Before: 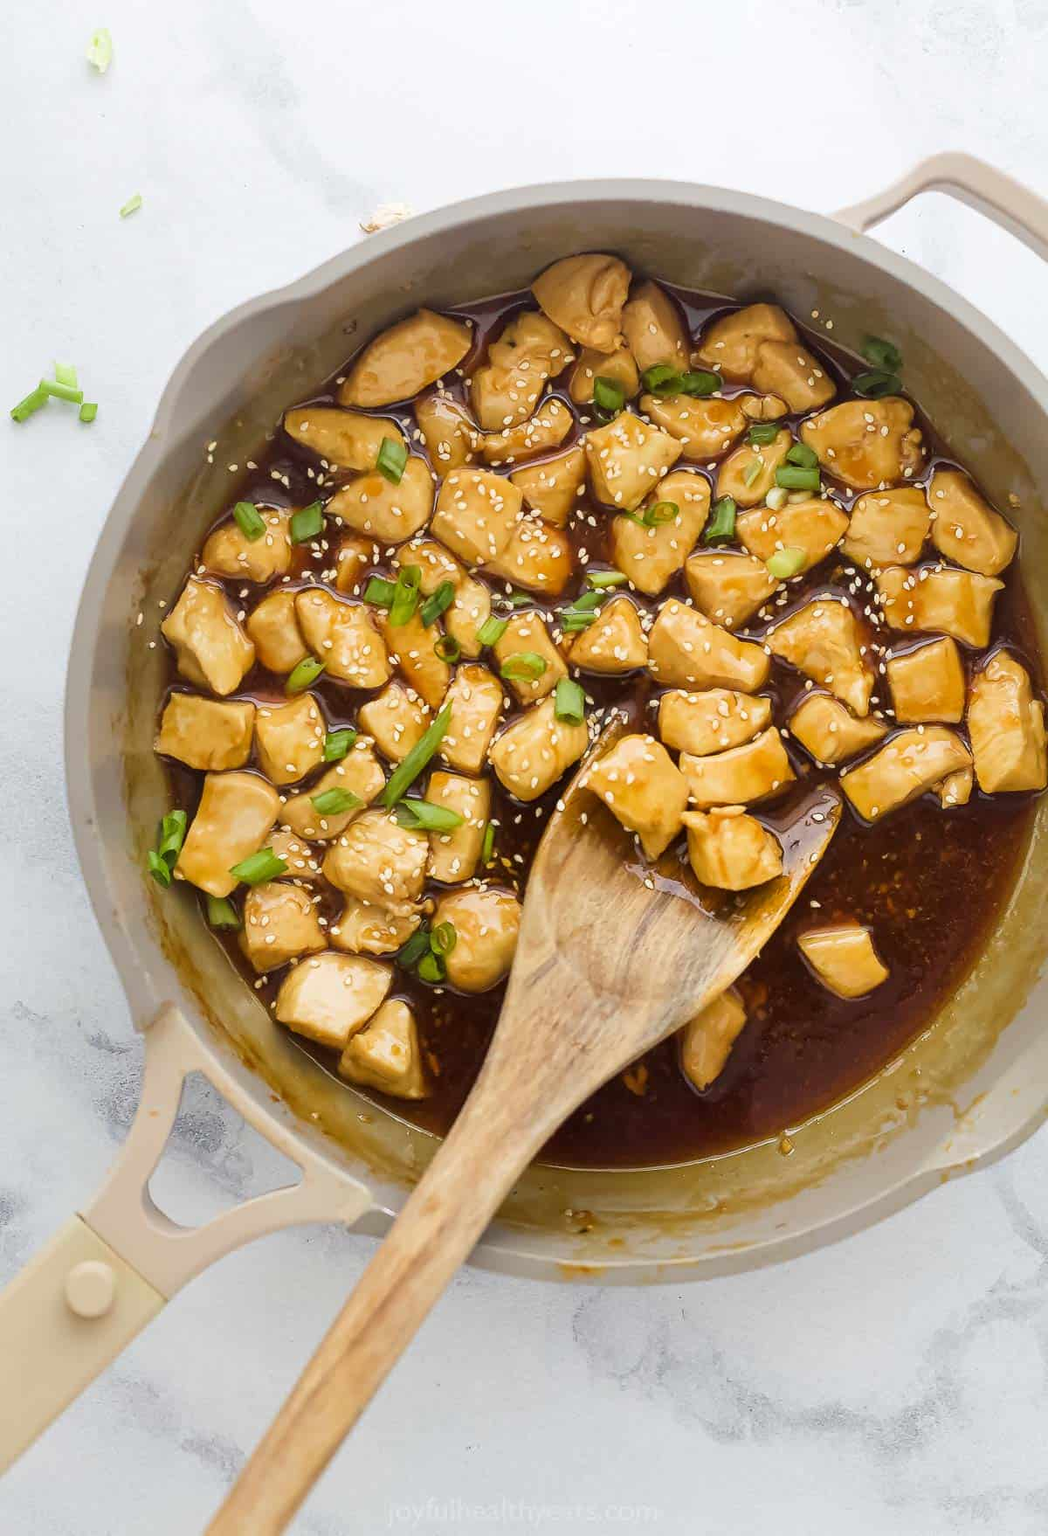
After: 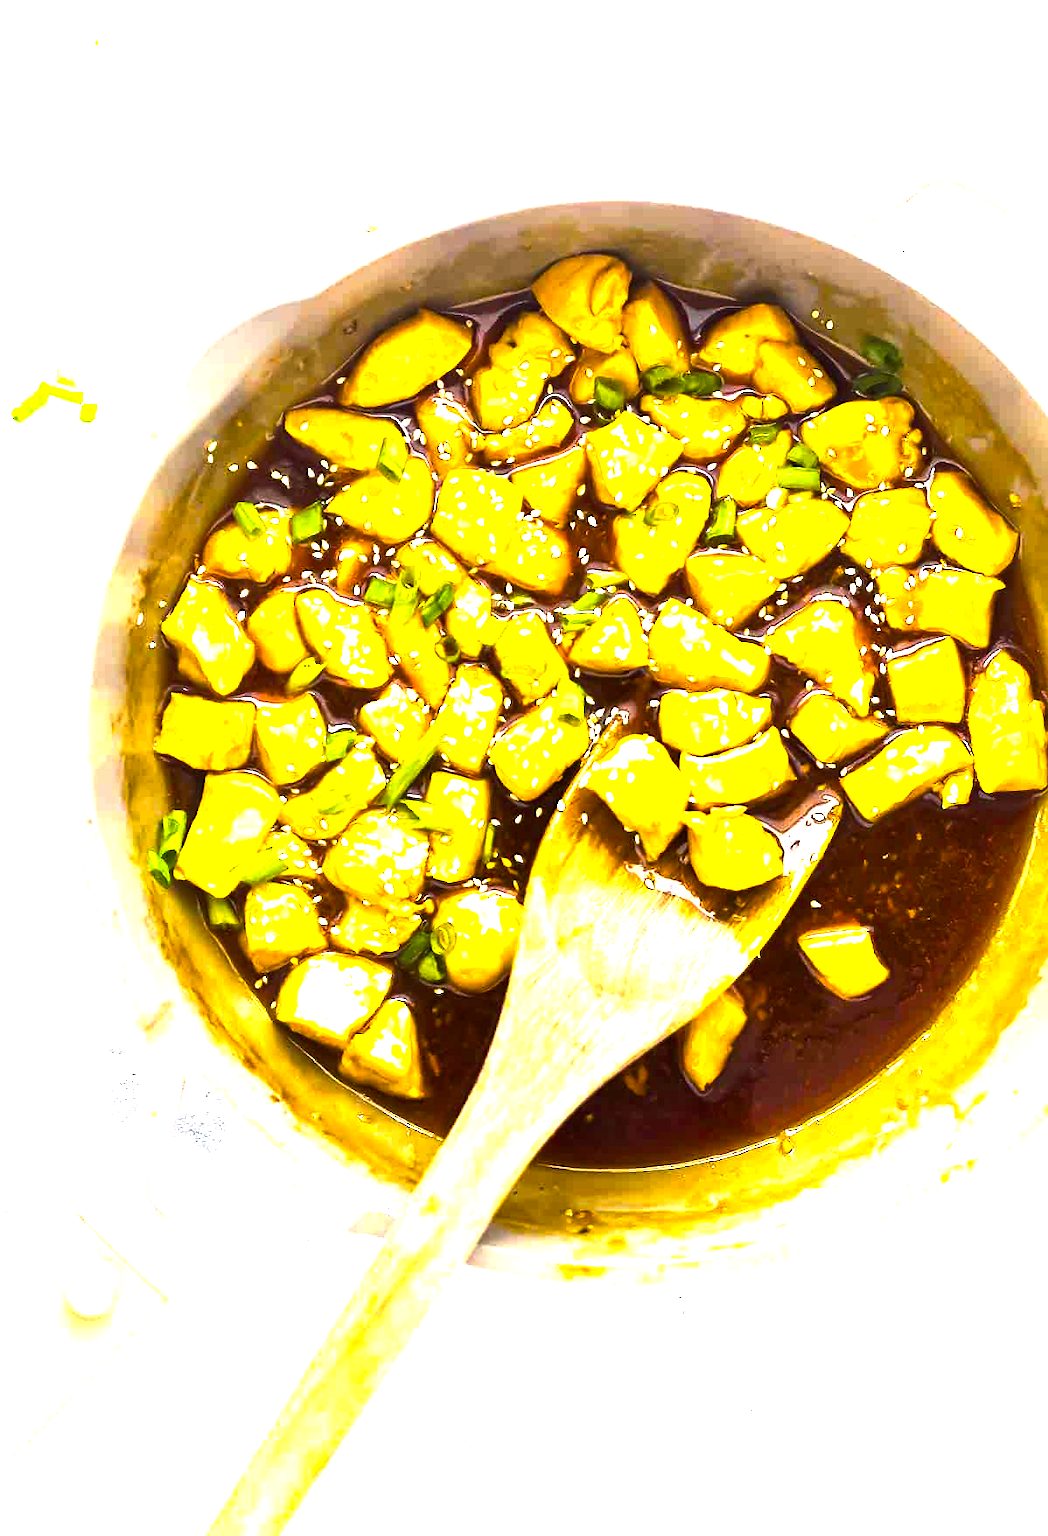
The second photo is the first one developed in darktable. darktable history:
color balance rgb: power › hue 60.37°, linear chroma grading › global chroma 15.169%, perceptual saturation grading › global saturation 25.351%, perceptual brilliance grading › global brilliance 30.146%, perceptual brilliance grading › highlights 49.751%, perceptual brilliance grading › mid-tones 49.142%, perceptual brilliance grading › shadows -22.625%
